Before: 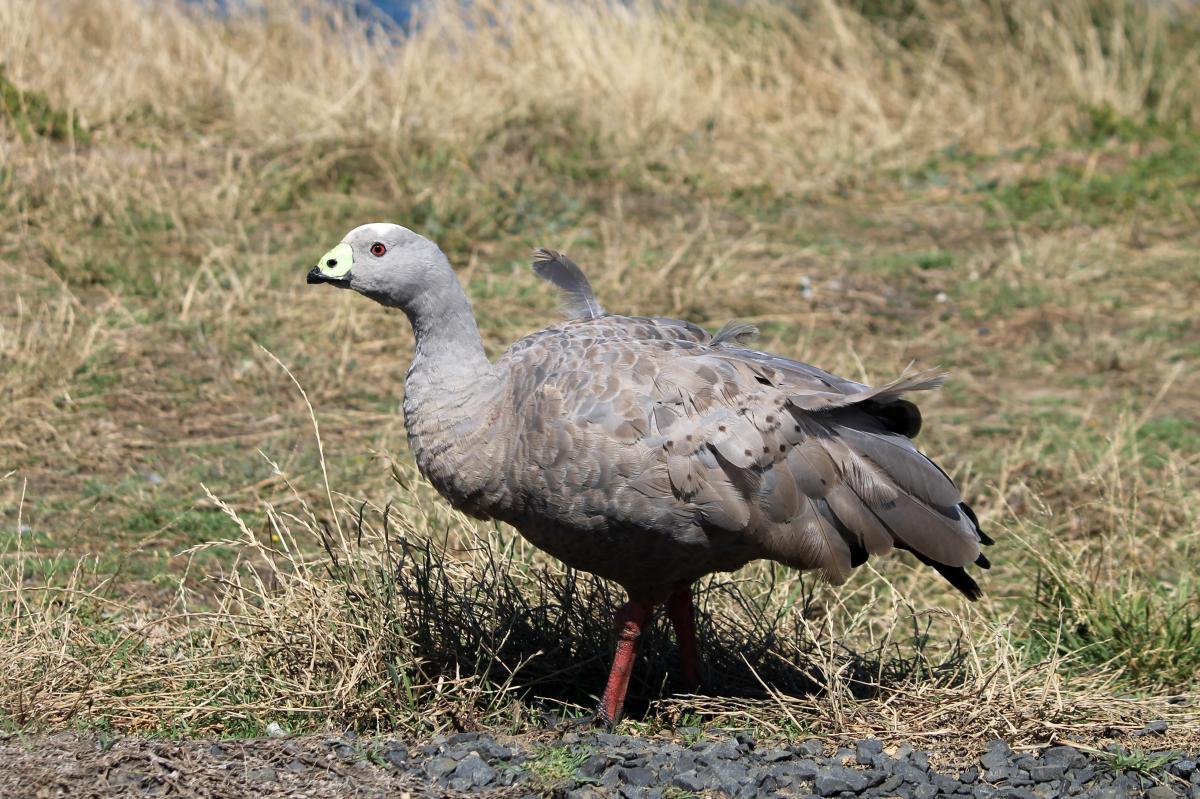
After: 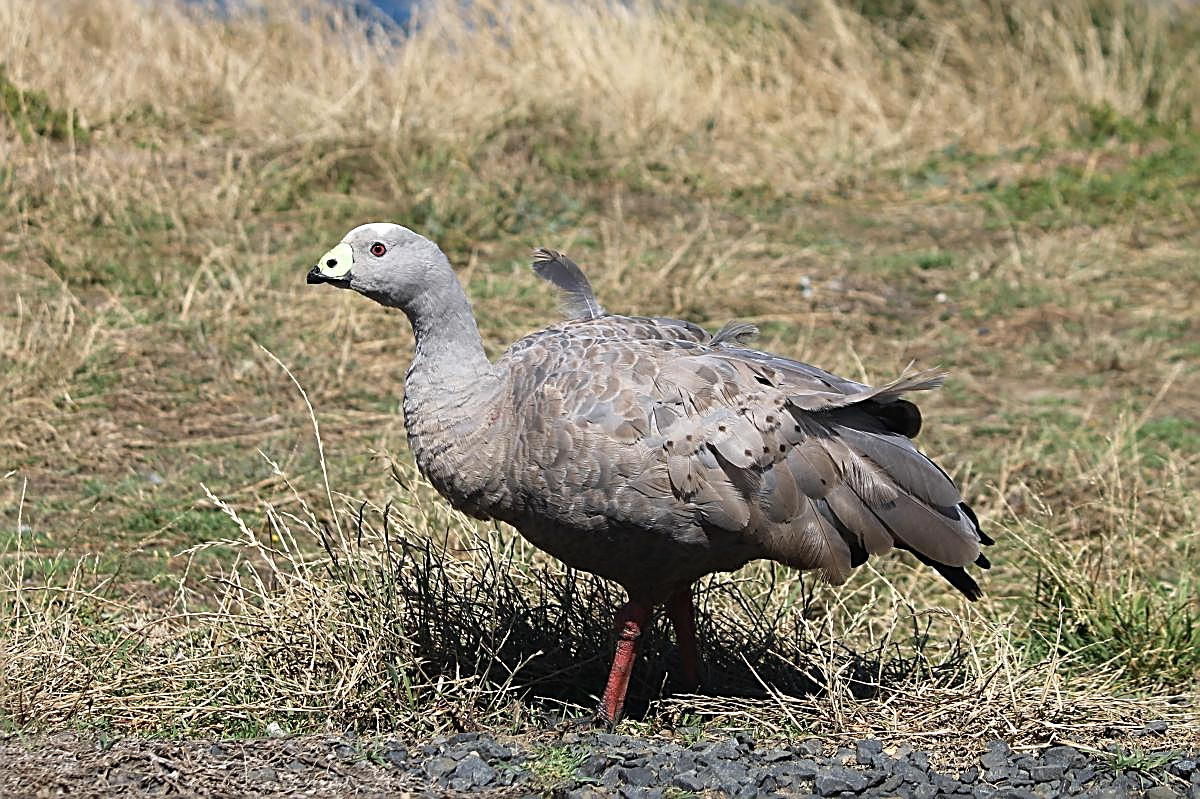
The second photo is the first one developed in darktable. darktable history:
sharpen: amount 1.011
exposure: black level correction -0.002, exposure 0.041 EV, compensate highlight preservation false
